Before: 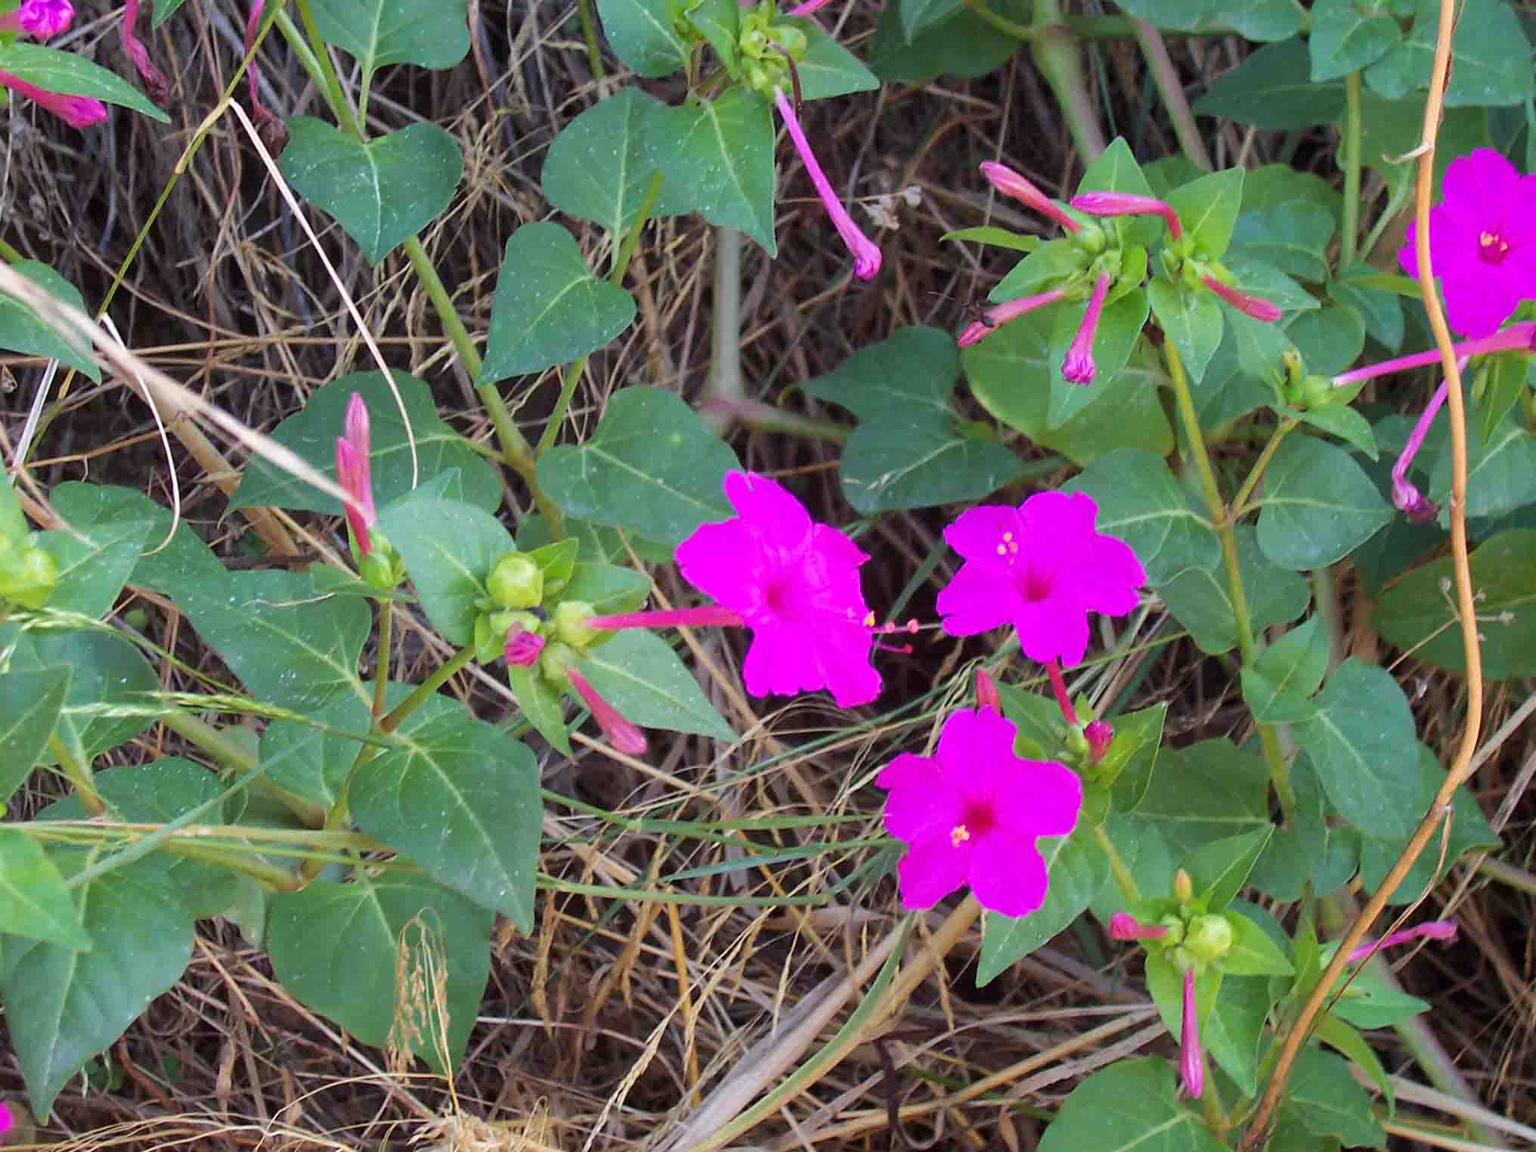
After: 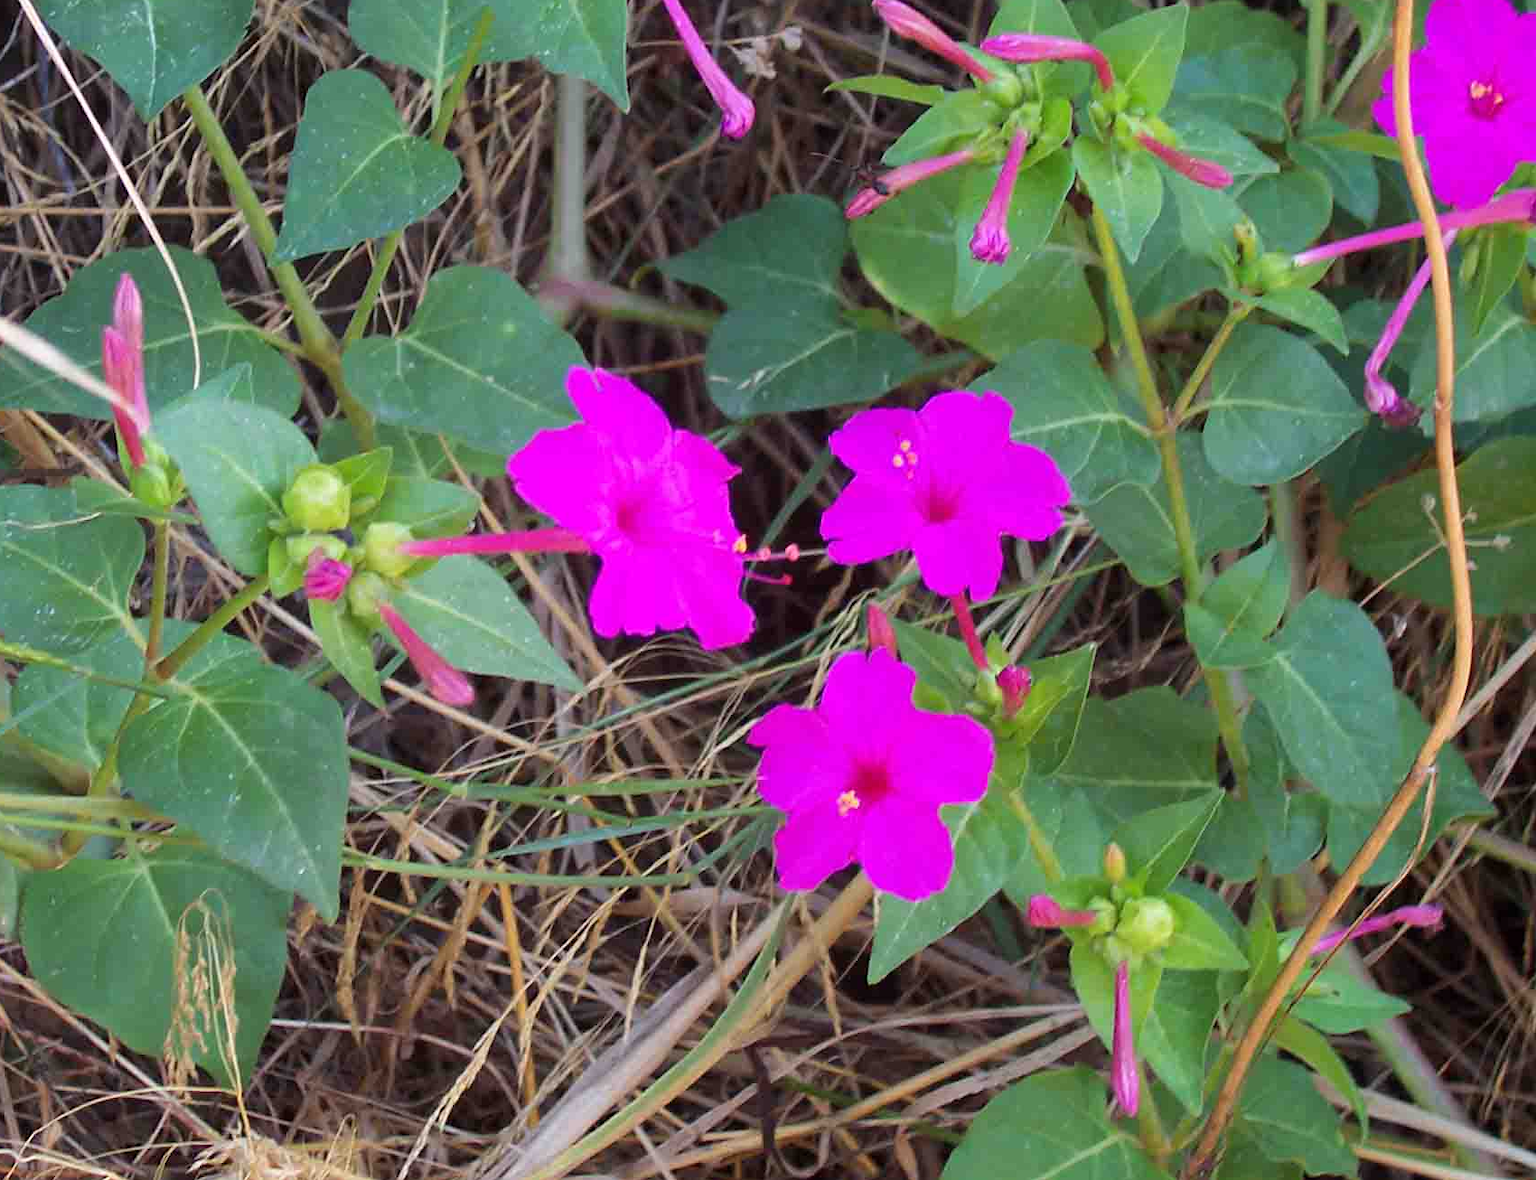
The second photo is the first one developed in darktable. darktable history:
crop: left 16.315%, top 14.246%
